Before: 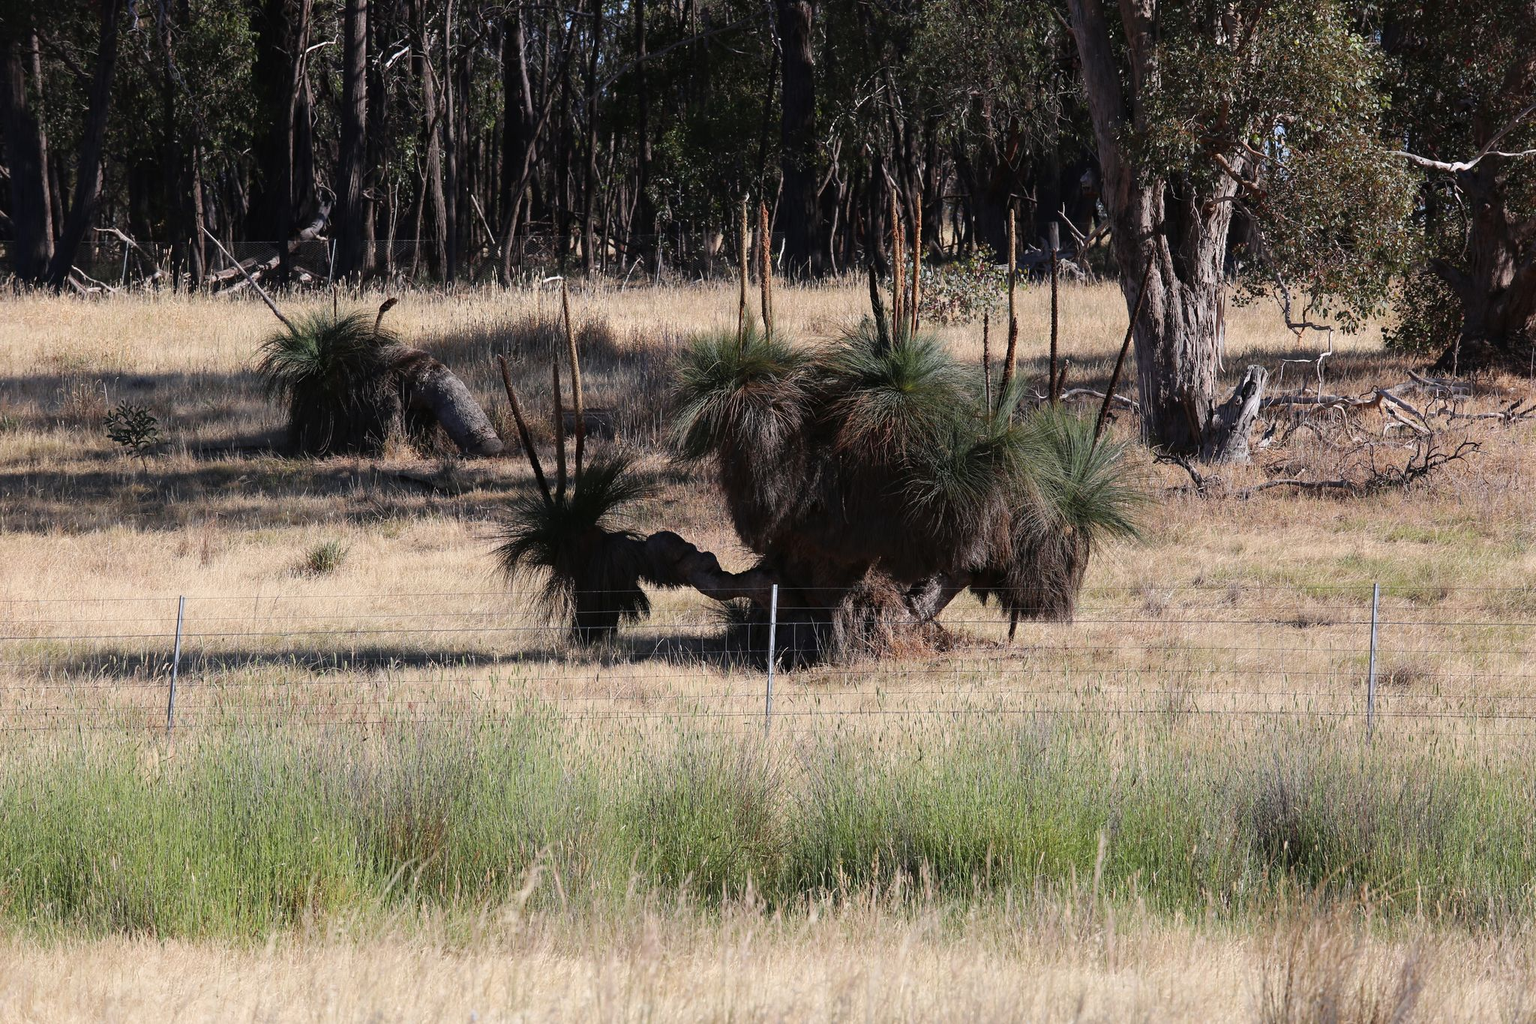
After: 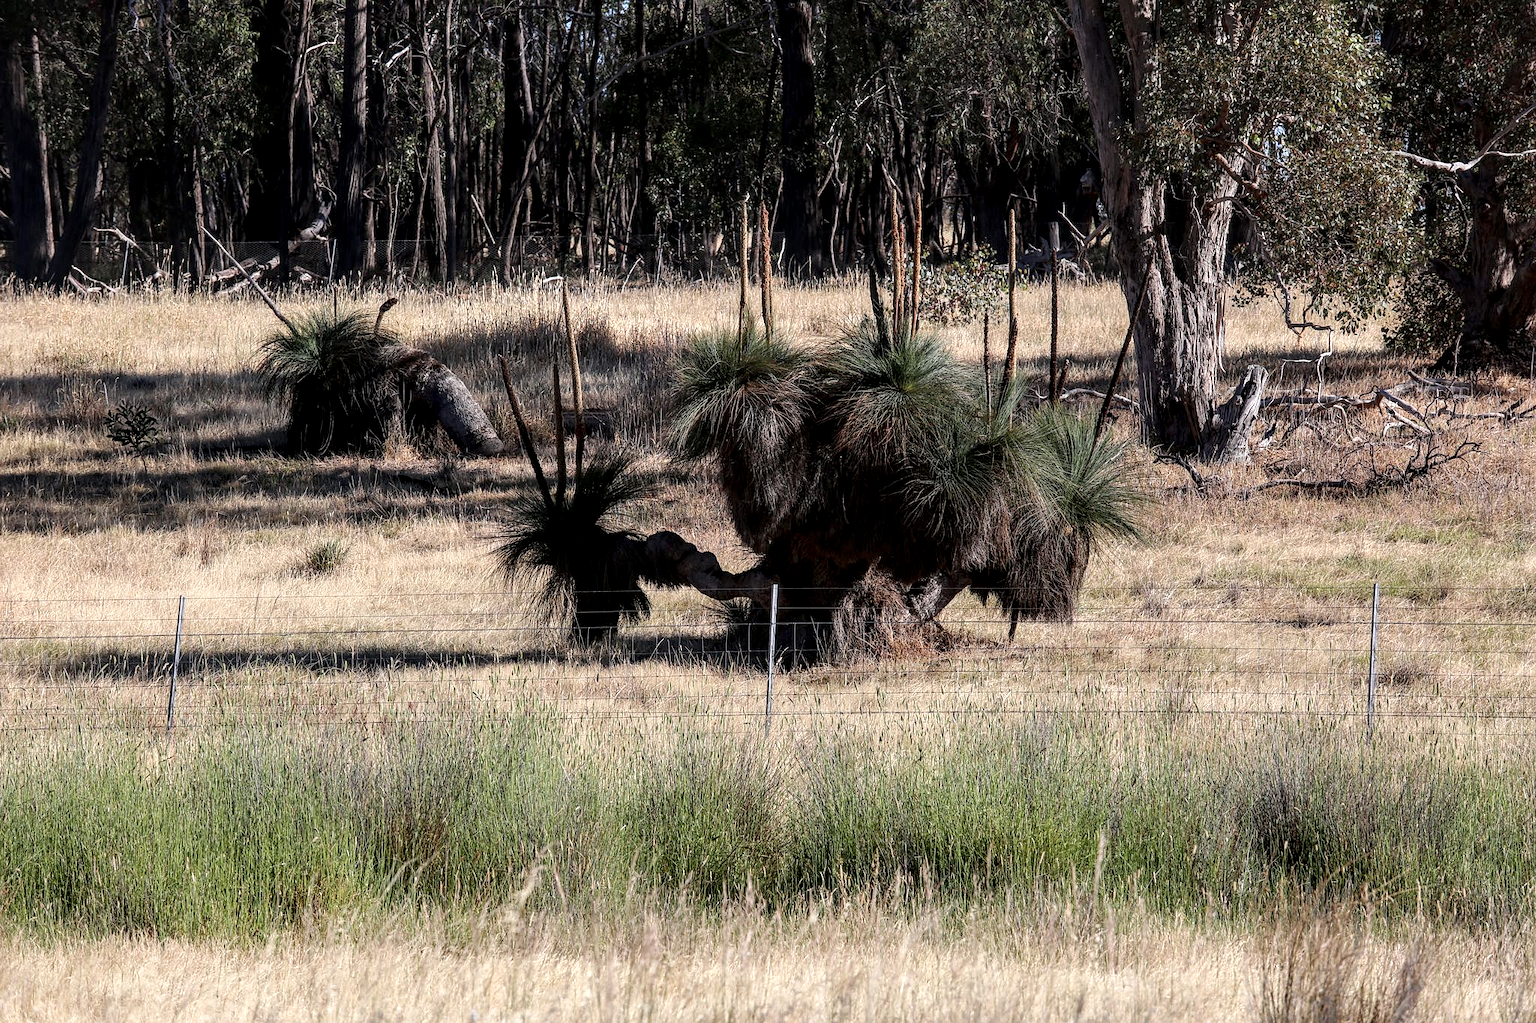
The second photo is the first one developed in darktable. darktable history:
local contrast: detail 160%
sharpen: radius 1.274, amount 0.307, threshold 0.081
